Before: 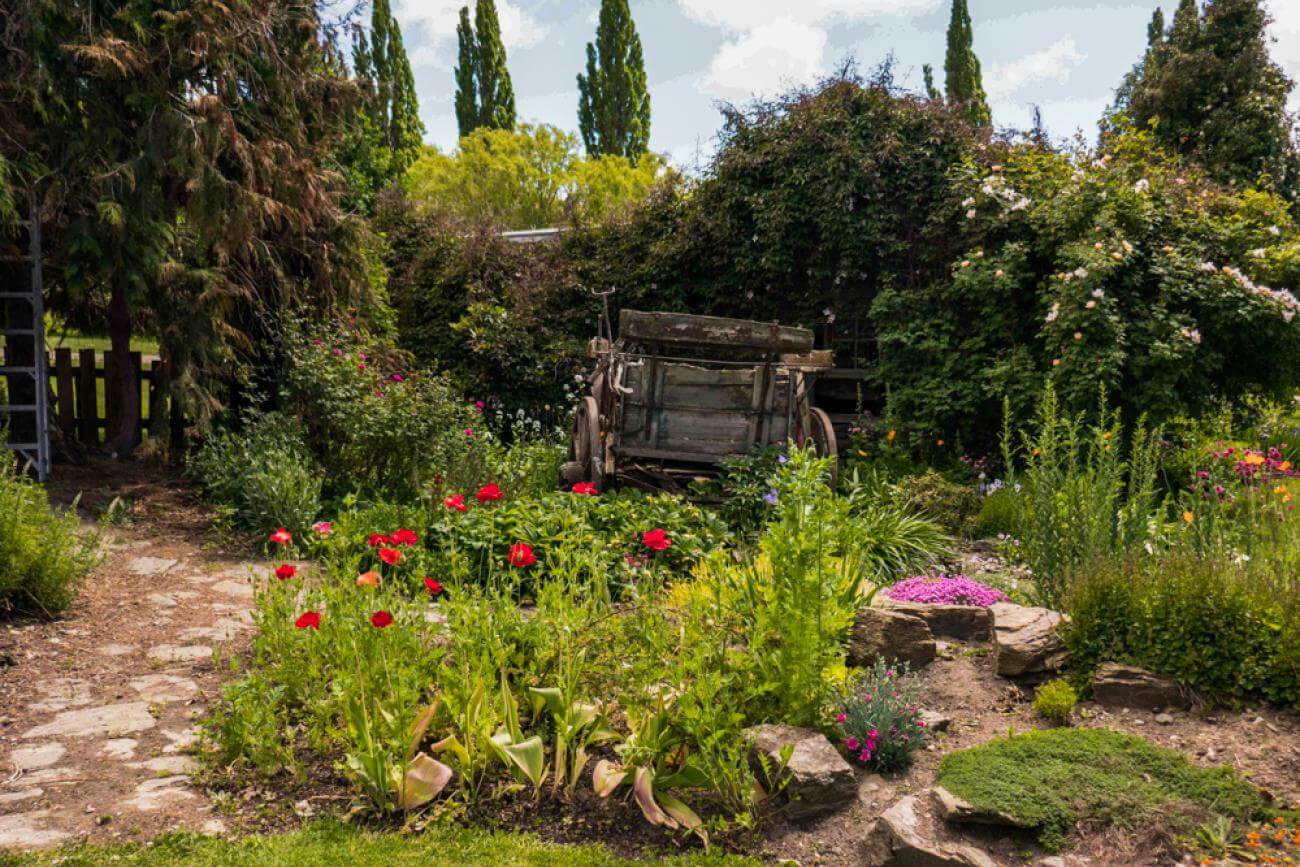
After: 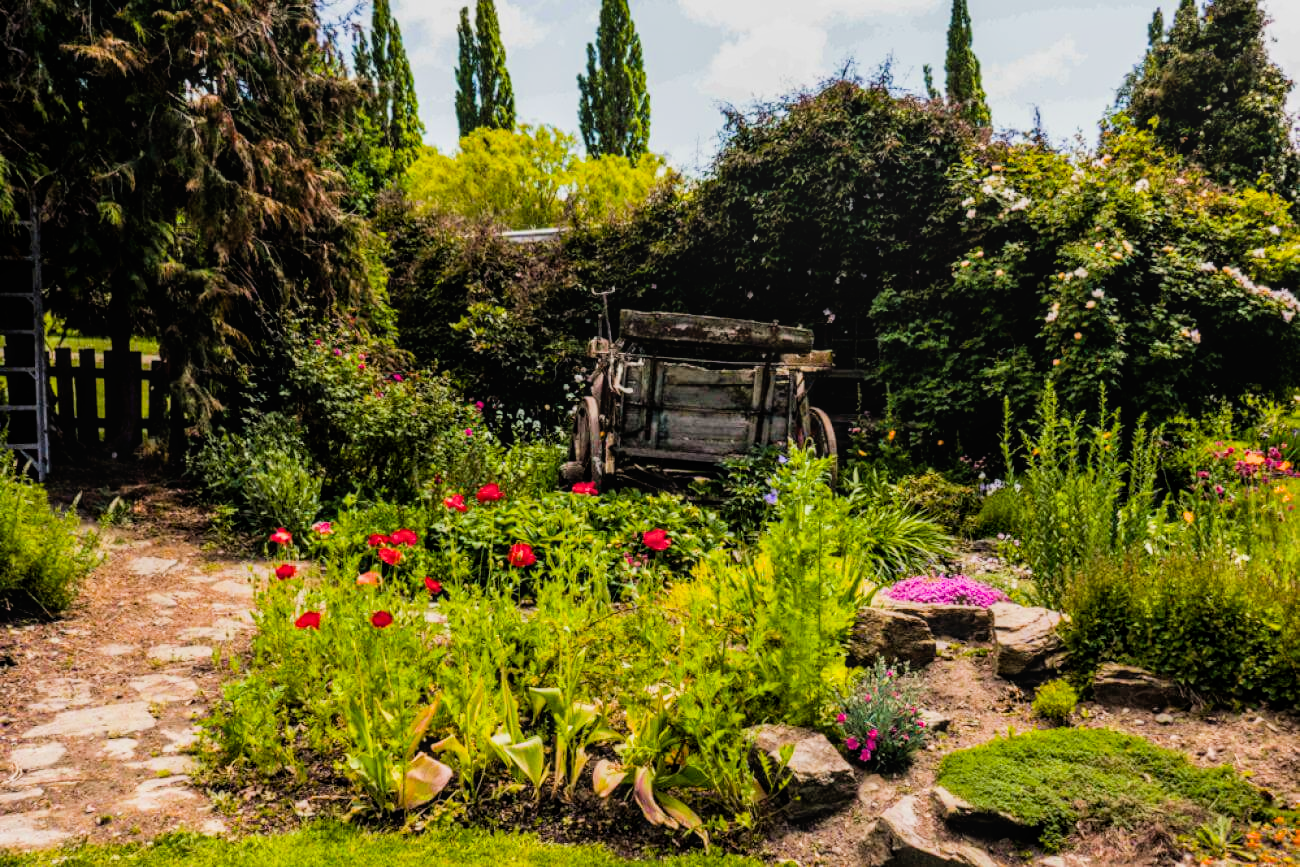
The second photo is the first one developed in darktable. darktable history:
local contrast: detail 115%
filmic rgb: black relative exposure -5 EV, hardness 2.88, contrast 1.3, highlights saturation mix -30%
color balance rgb: perceptual saturation grading › global saturation 20%, global vibrance 20%
exposure: black level correction 0, exposure 0.5 EV, compensate highlight preservation false
